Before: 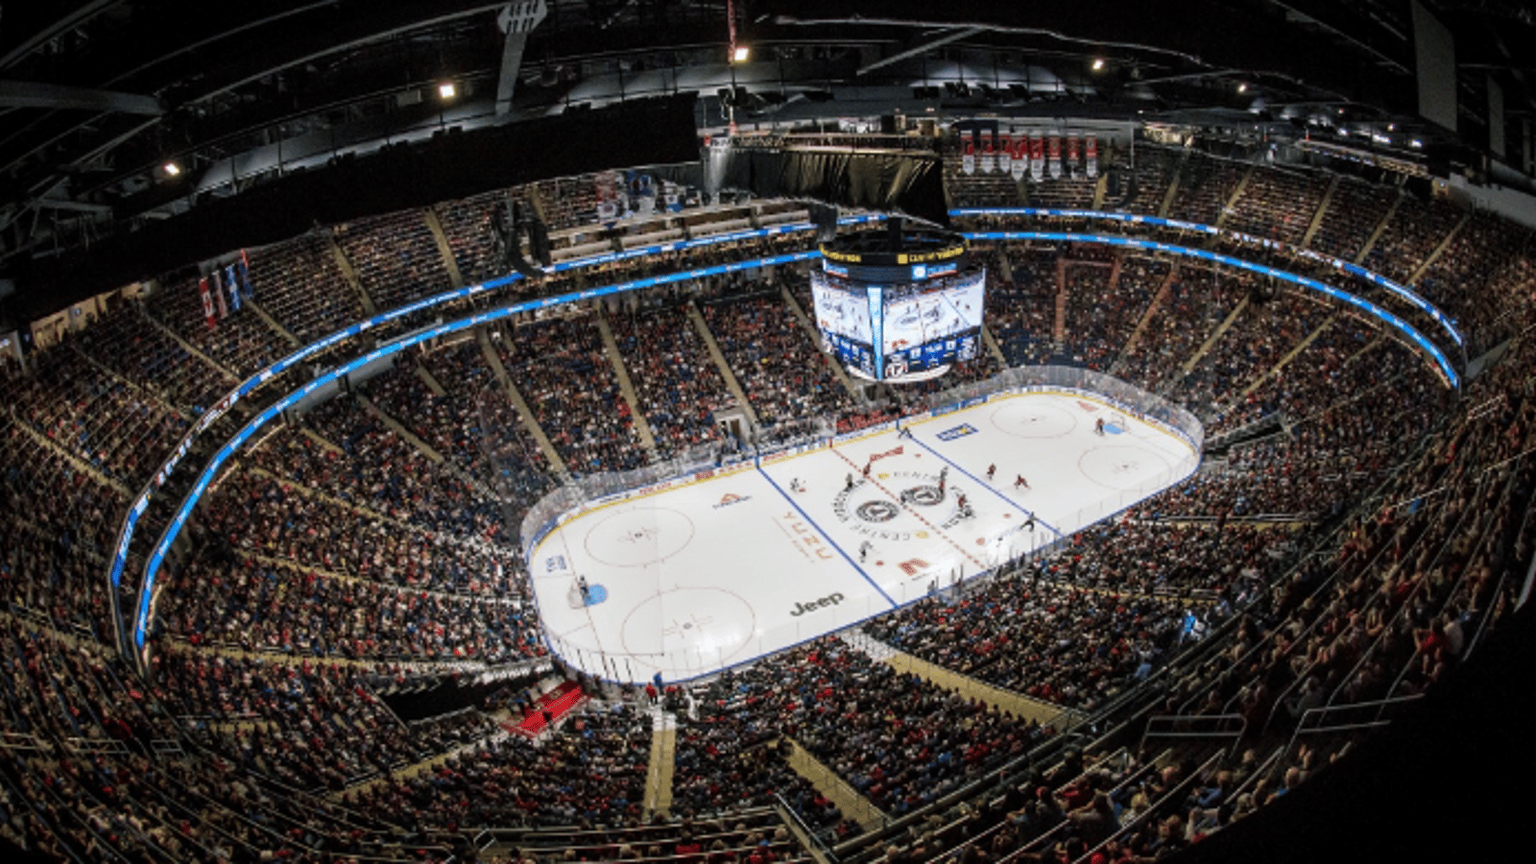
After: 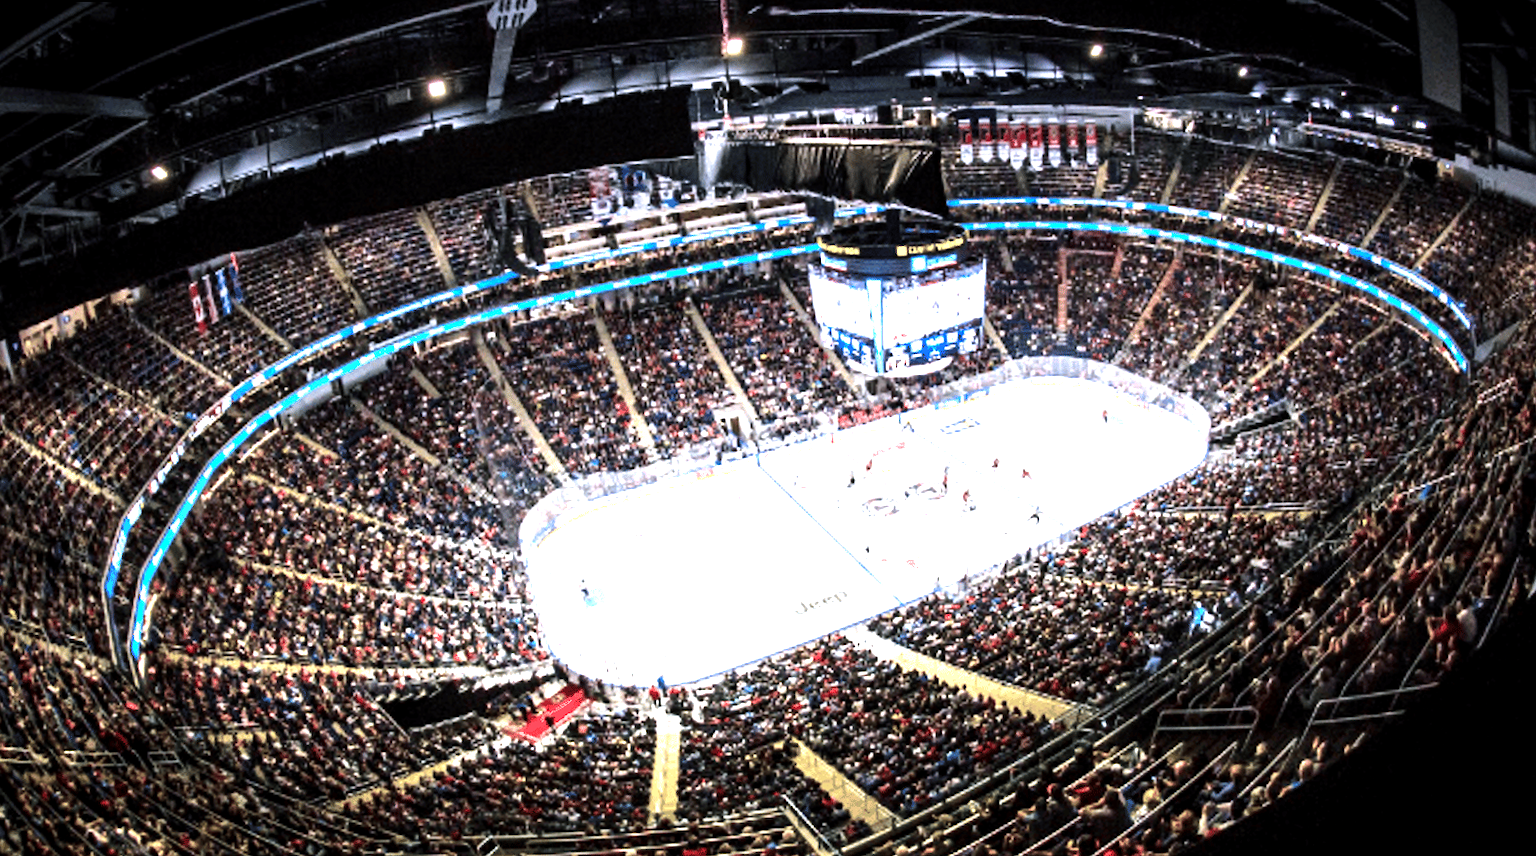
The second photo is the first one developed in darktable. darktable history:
graduated density: hue 238.83°, saturation 50%
exposure: black level correction 0.001, exposure 1.735 EV, compensate highlight preservation false
tone equalizer: -8 EV -0.75 EV, -7 EV -0.7 EV, -6 EV -0.6 EV, -5 EV -0.4 EV, -3 EV 0.4 EV, -2 EV 0.6 EV, -1 EV 0.7 EV, +0 EV 0.75 EV, edges refinement/feathering 500, mask exposure compensation -1.57 EV, preserve details no
rotate and perspective: rotation -1°, crop left 0.011, crop right 0.989, crop top 0.025, crop bottom 0.975
